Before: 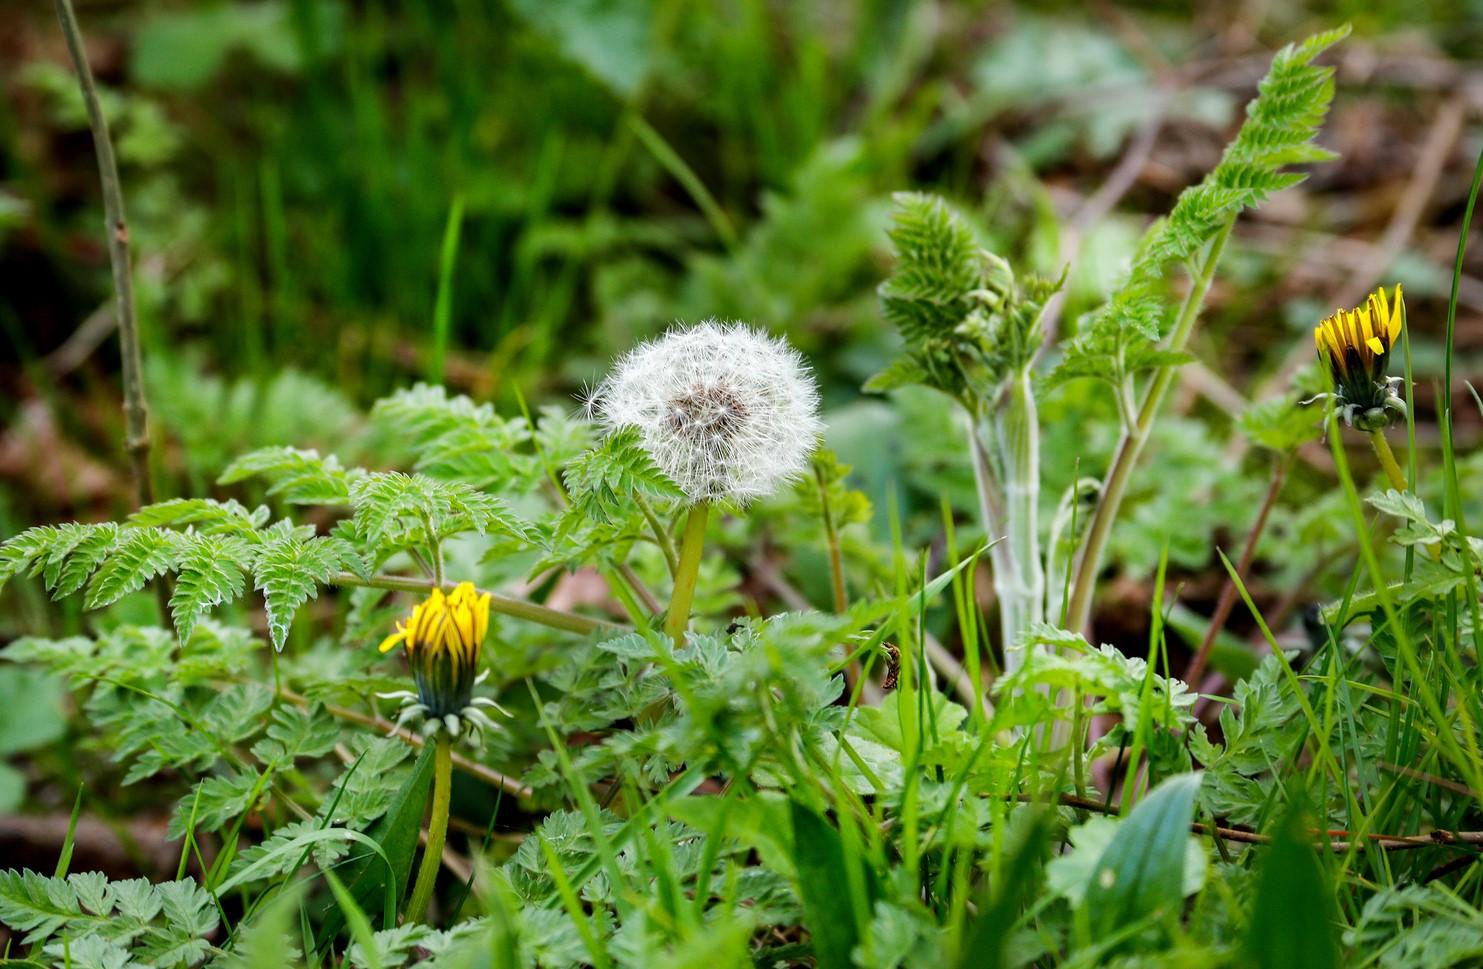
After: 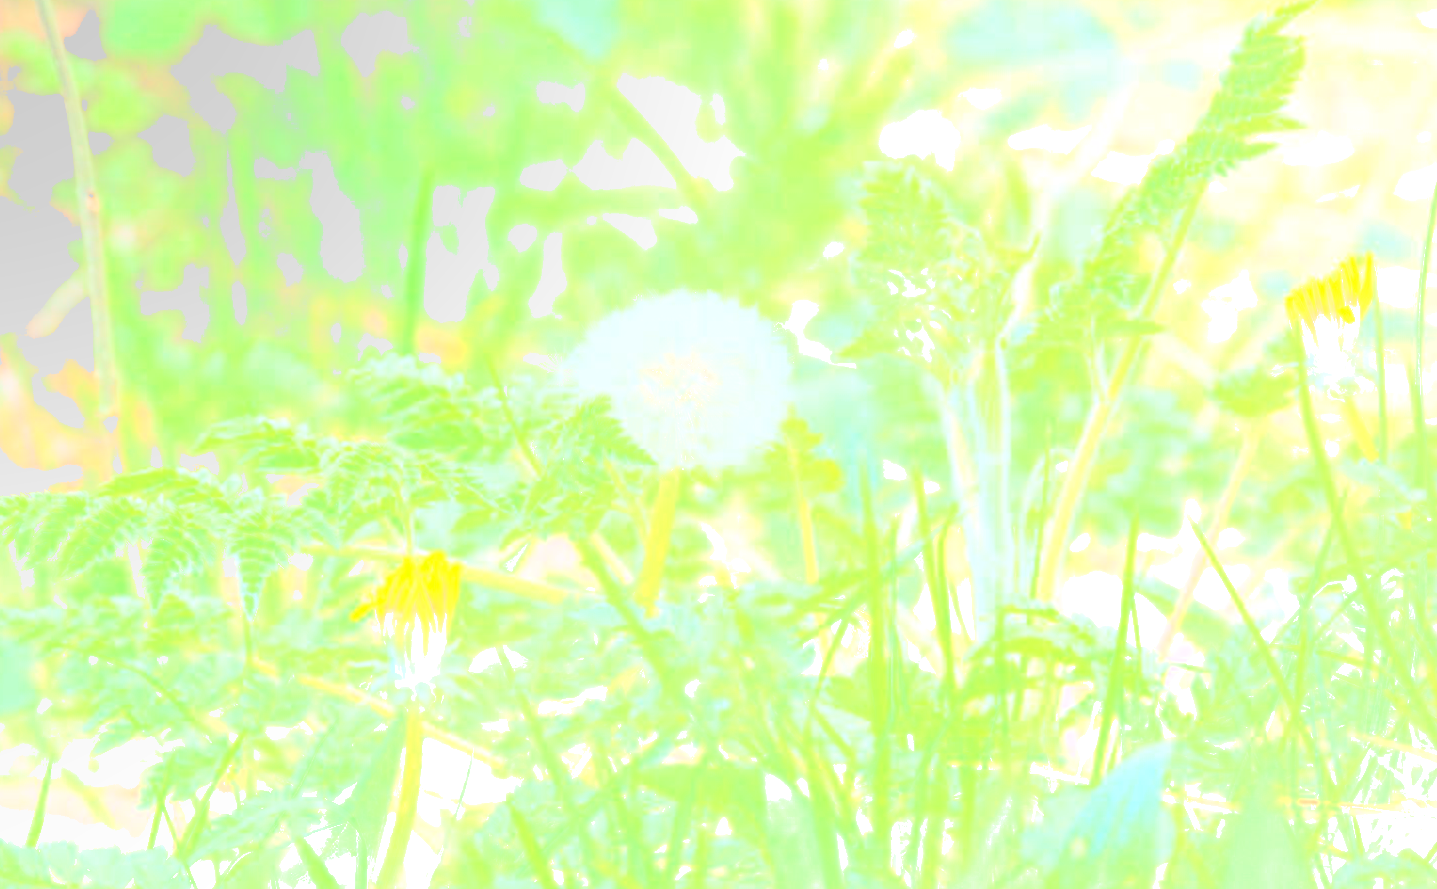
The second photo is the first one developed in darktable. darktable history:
contrast equalizer: octaves 7, y [[0.6 ×6], [0.55 ×6], [0 ×6], [0 ×6], [0 ×6]], mix 0.29
rgb levels: levels [[0.027, 0.429, 0.996], [0, 0.5, 1], [0, 0.5, 1]]
crop: left 1.964%, top 3.251%, right 1.122%, bottom 4.933%
bloom: size 85%, threshold 5%, strength 85%
color correction: highlights a* -6.69, highlights b* 0.49
